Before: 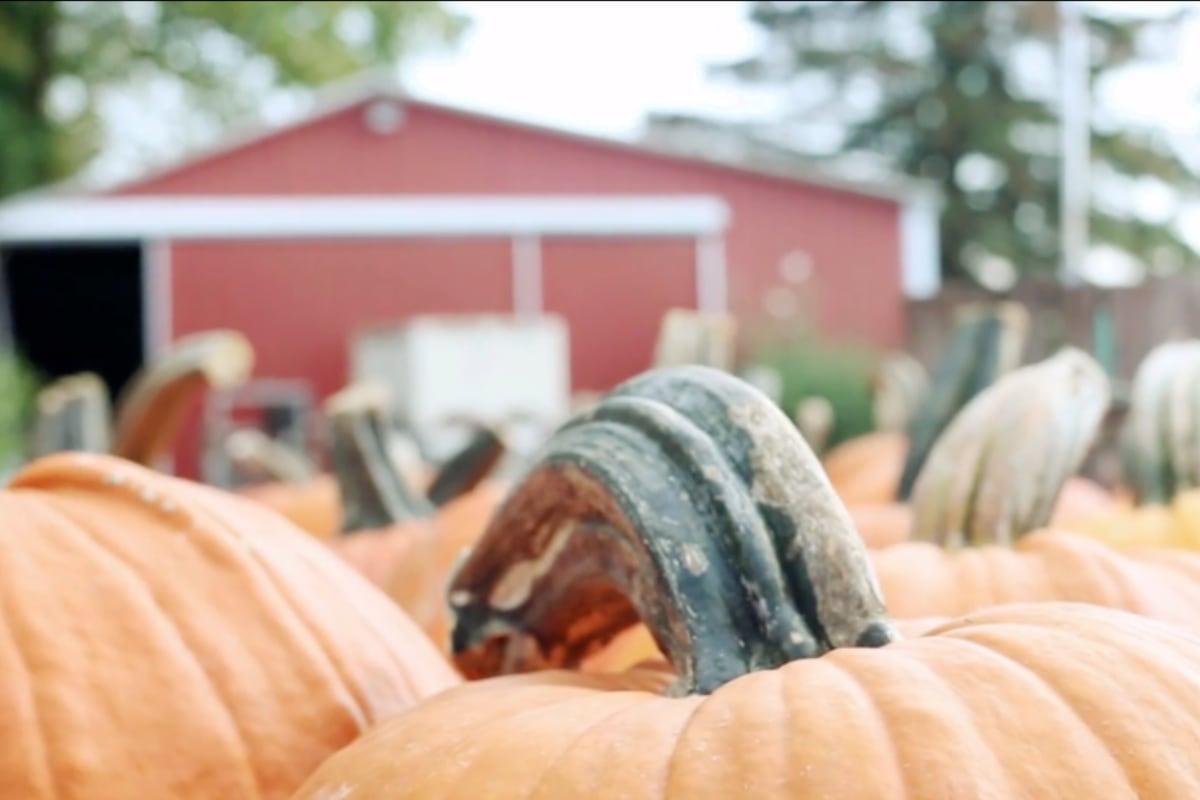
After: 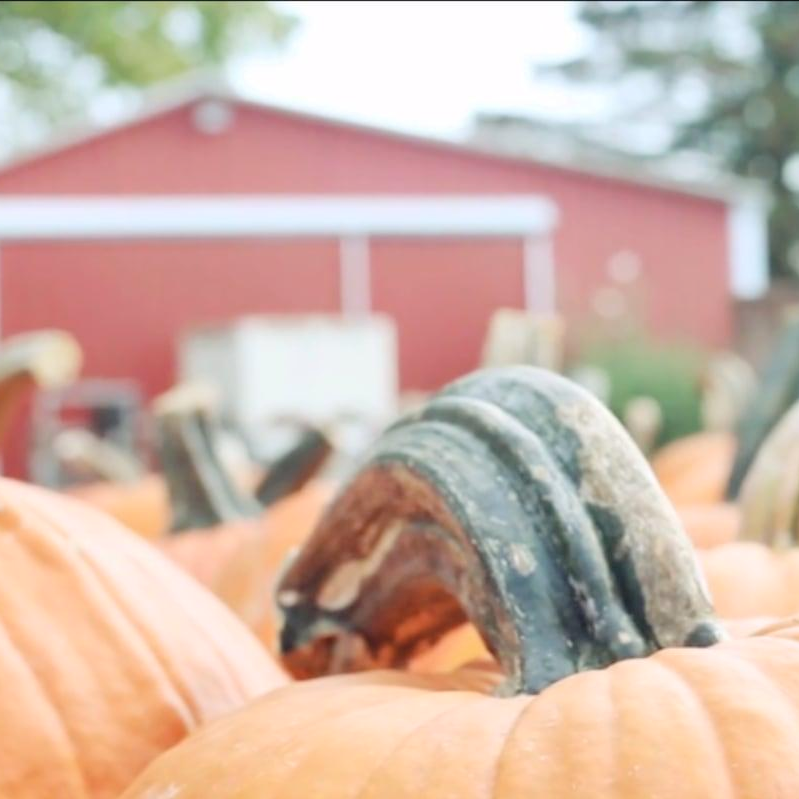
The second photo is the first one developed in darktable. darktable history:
contrast brightness saturation: brightness 0.14
crop and rotate: left 14.39%, right 18.963%
